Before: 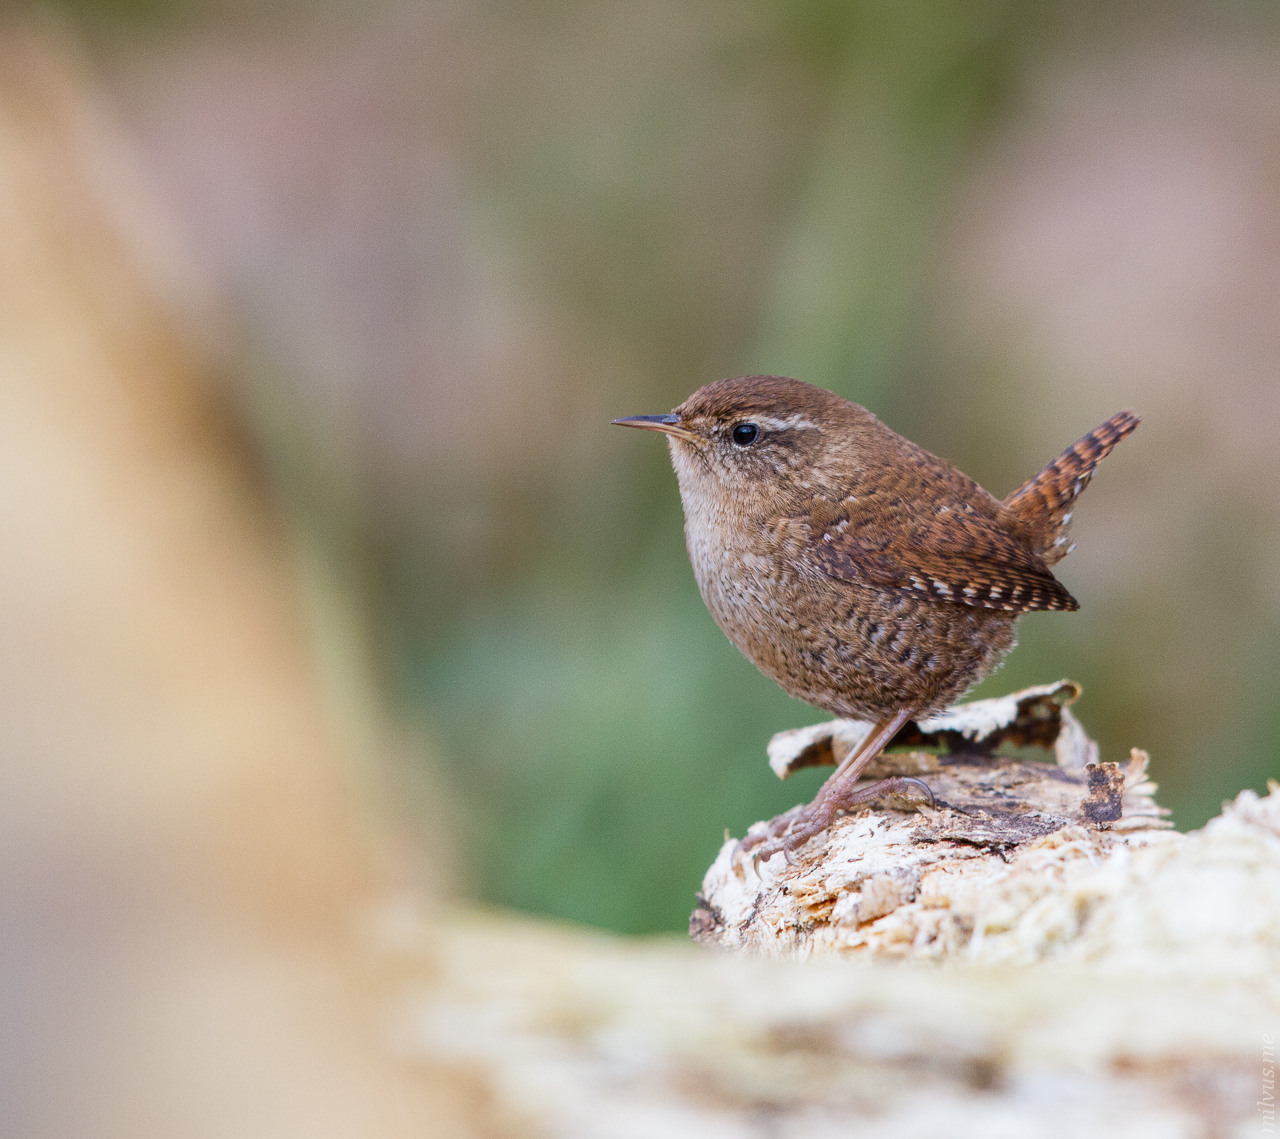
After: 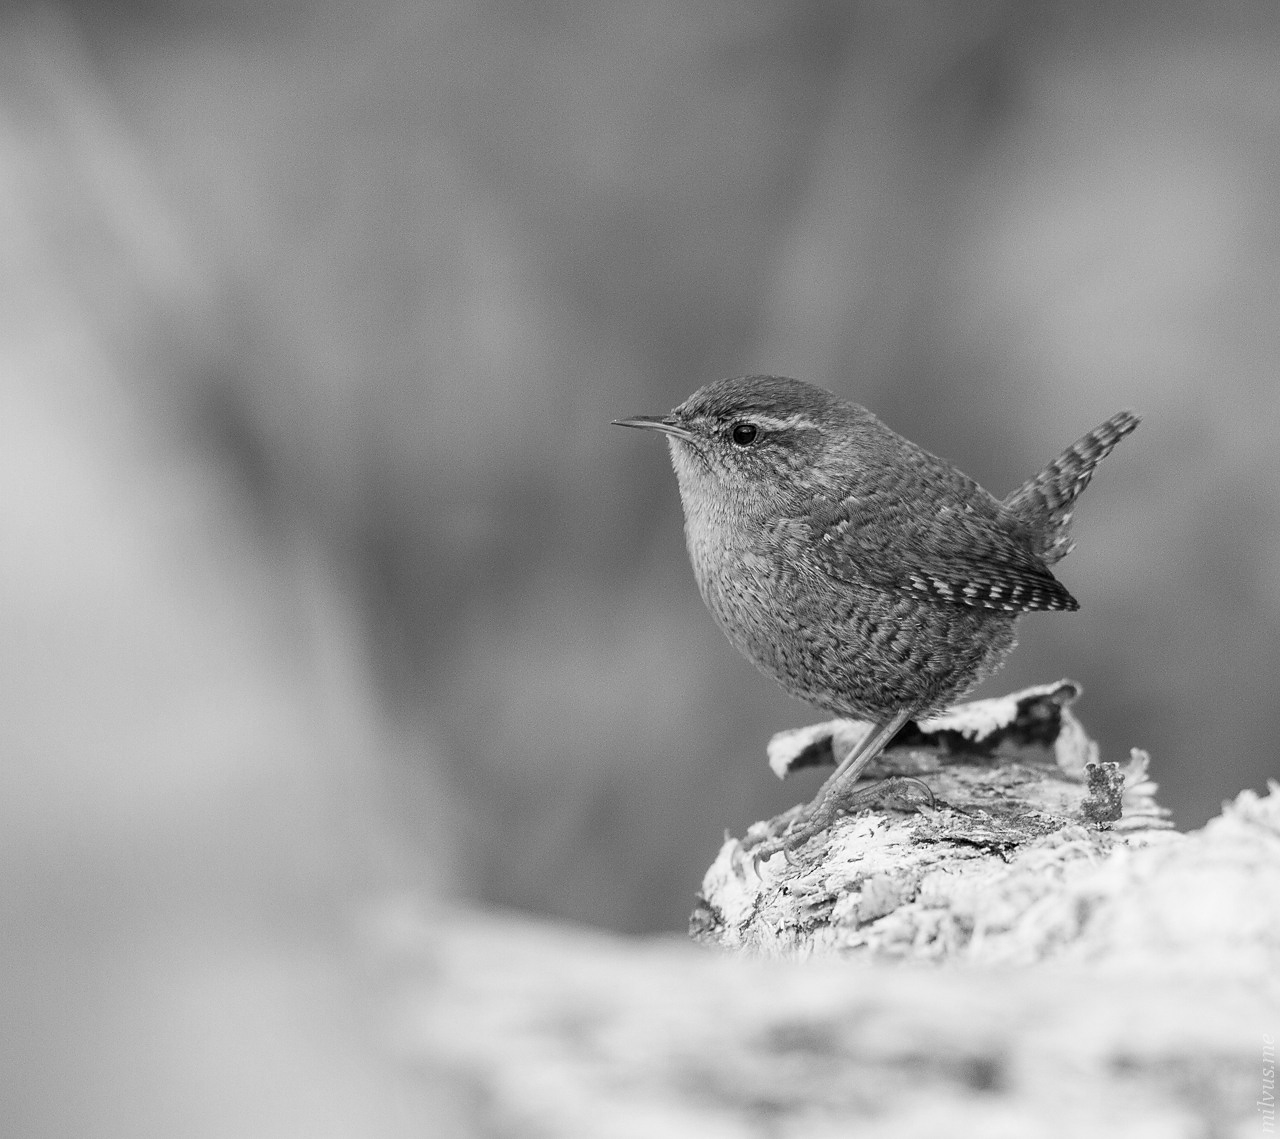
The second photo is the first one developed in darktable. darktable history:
monochrome: a 0, b 0, size 0.5, highlights 0.57
sharpen: radius 1.458, amount 0.398, threshold 1.271
